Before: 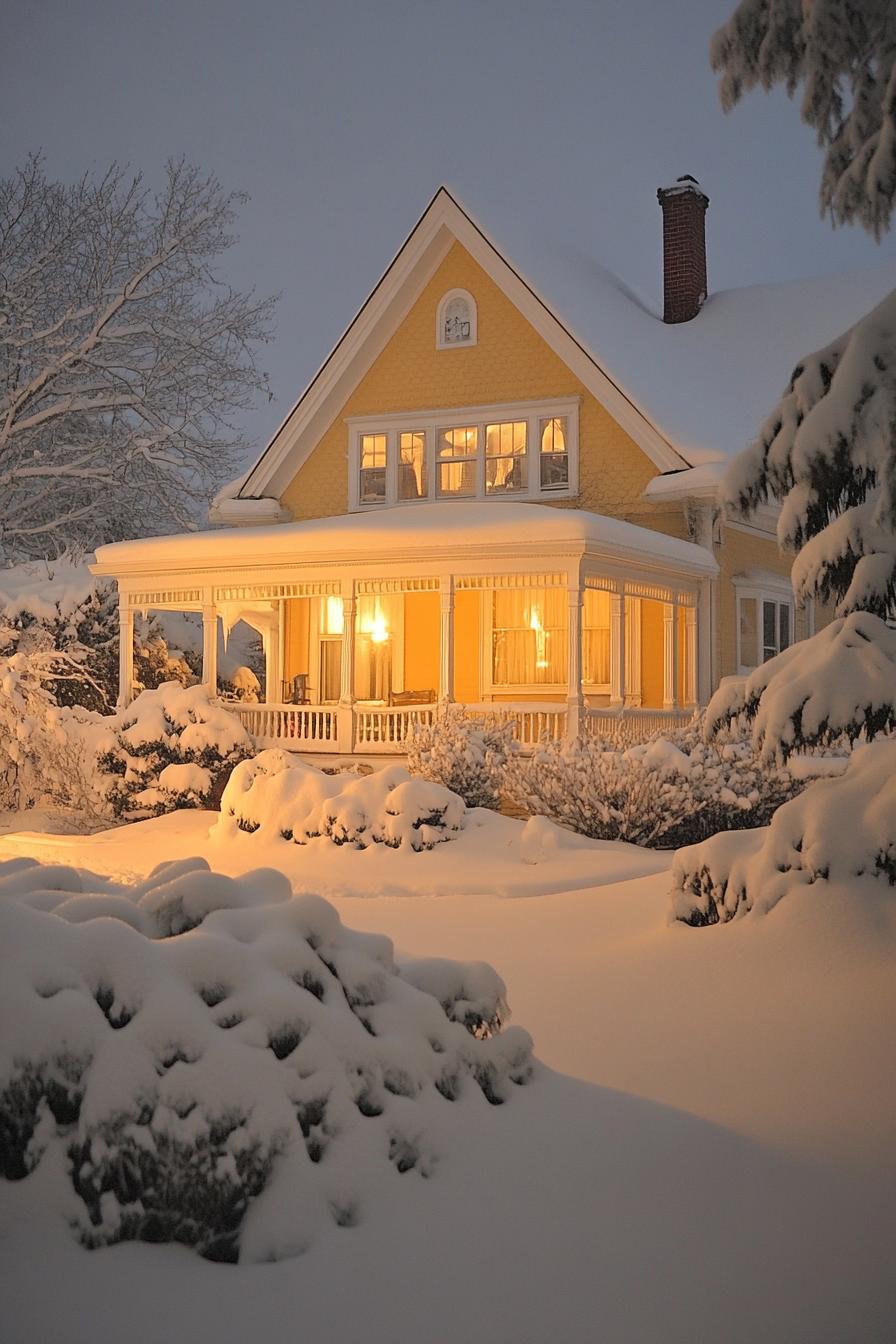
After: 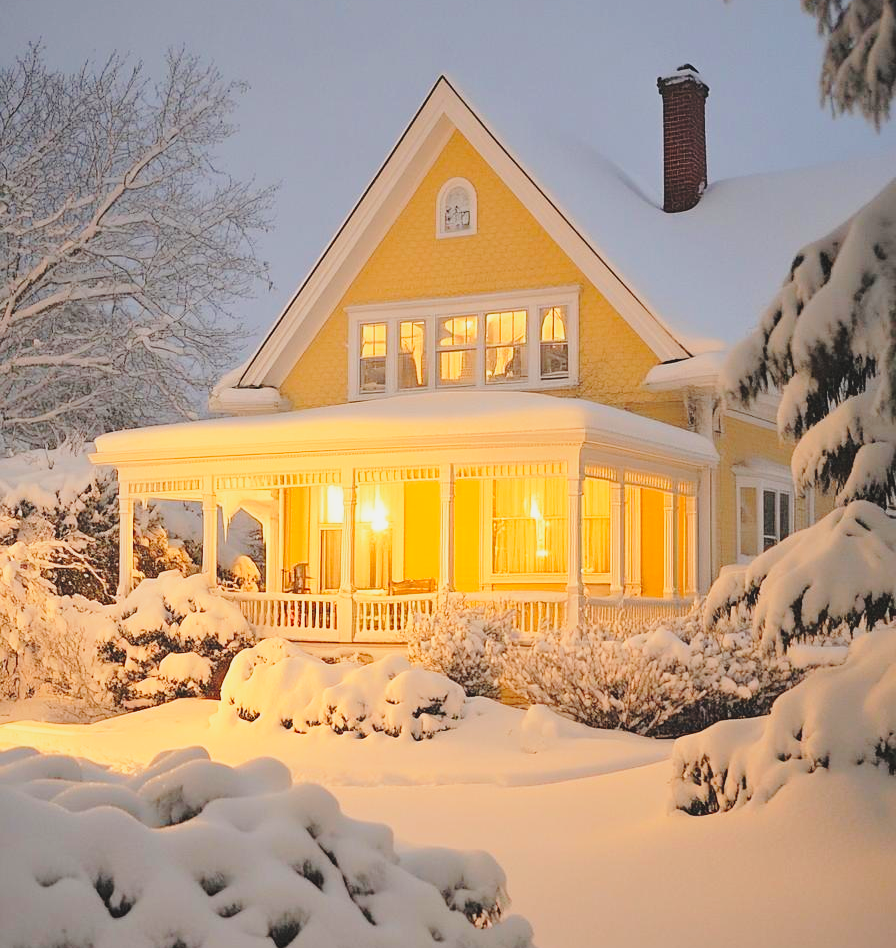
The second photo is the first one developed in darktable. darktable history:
crop and rotate: top 8.311%, bottom 21.146%
contrast brightness saturation: contrast -0.105, brightness 0.047, saturation 0.081
base curve: curves: ch0 [(0, 0) (0.028, 0.03) (0.121, 0.232) (0.46, 0.748) (0.859, 0.968) (1, 1)], preserve colors none
